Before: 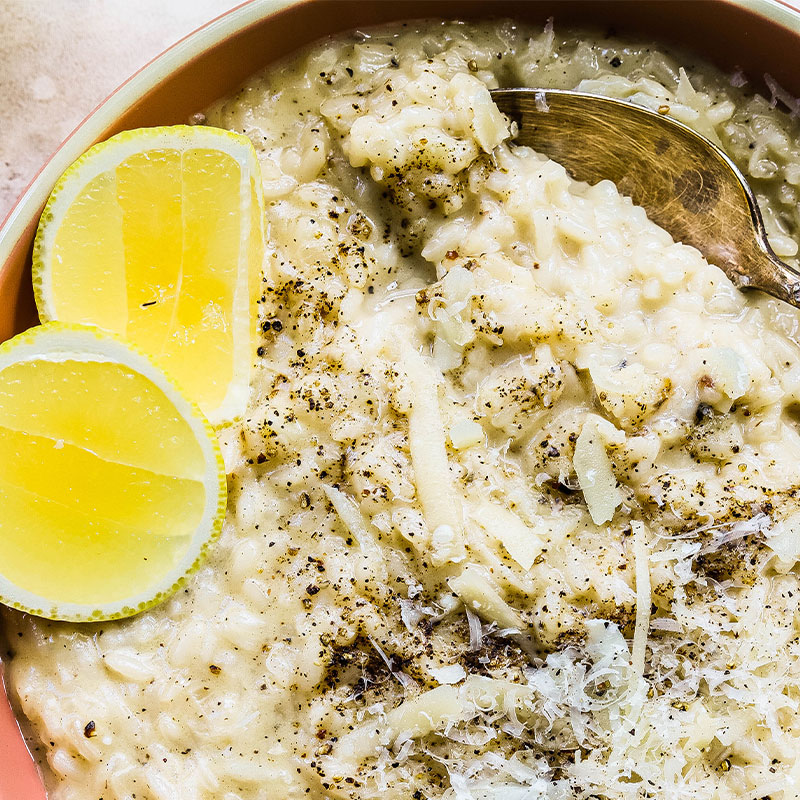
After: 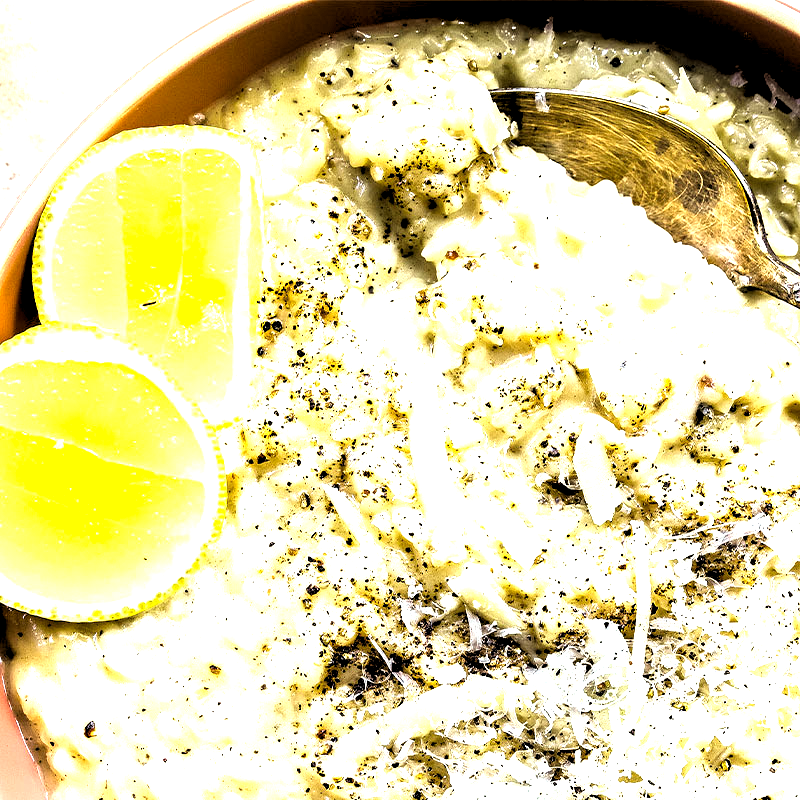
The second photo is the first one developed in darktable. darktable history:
color correction: highlights a* -2.68, highlights b* 2.57
exposure: black level correction 0, exposure 1.1 EV, compensate exposure bias true, compensate highlight preservation false
rgb levels: levels [[0.034, 0.472, 0.904], [0, 0.5, 1], [0, 0.5, 1]]
contrast brightness saturation: contrast 0.03, brightness -0.04
